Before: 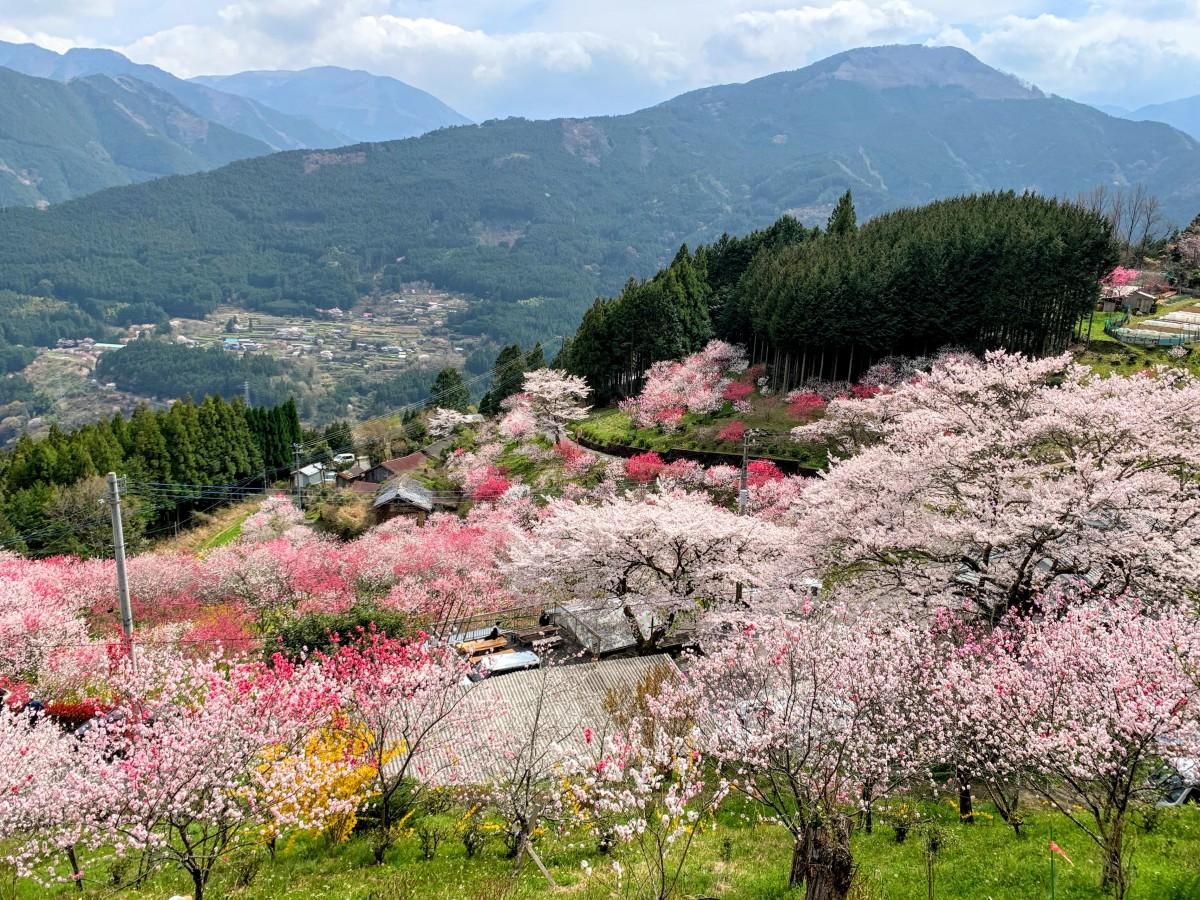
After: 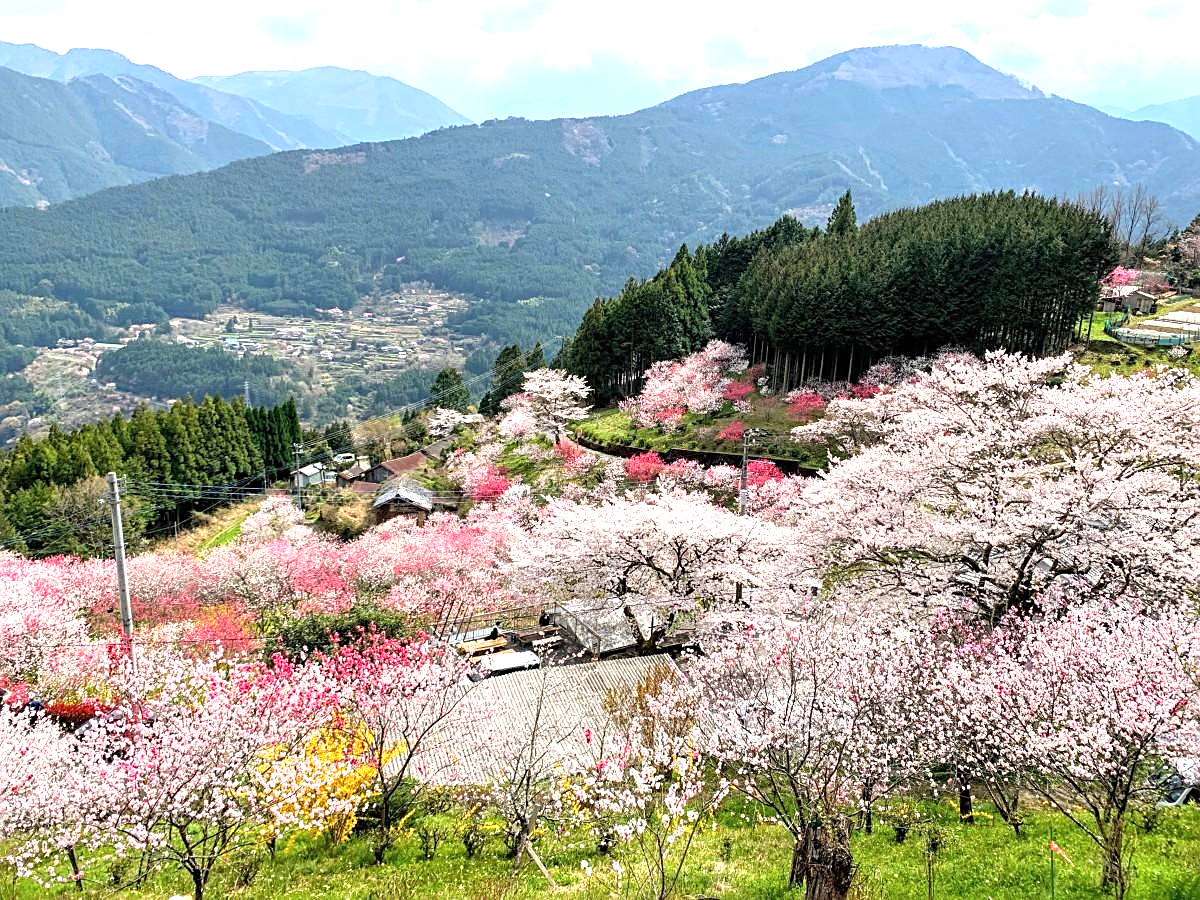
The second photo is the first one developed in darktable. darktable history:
sharpen: on, module defaults
color zones: curves: ch0 [(0, 0.425) (0.143, 0.422) (0.286, 0.42) (0.429, 0.419) (0.571, 0.419) (0.714, 0.42) (0.857, 0.422) (1, 0.425)], mix -123.89%
exposure: black level correction 0, exposure 0.697 EV, compensate highlight preservation false
